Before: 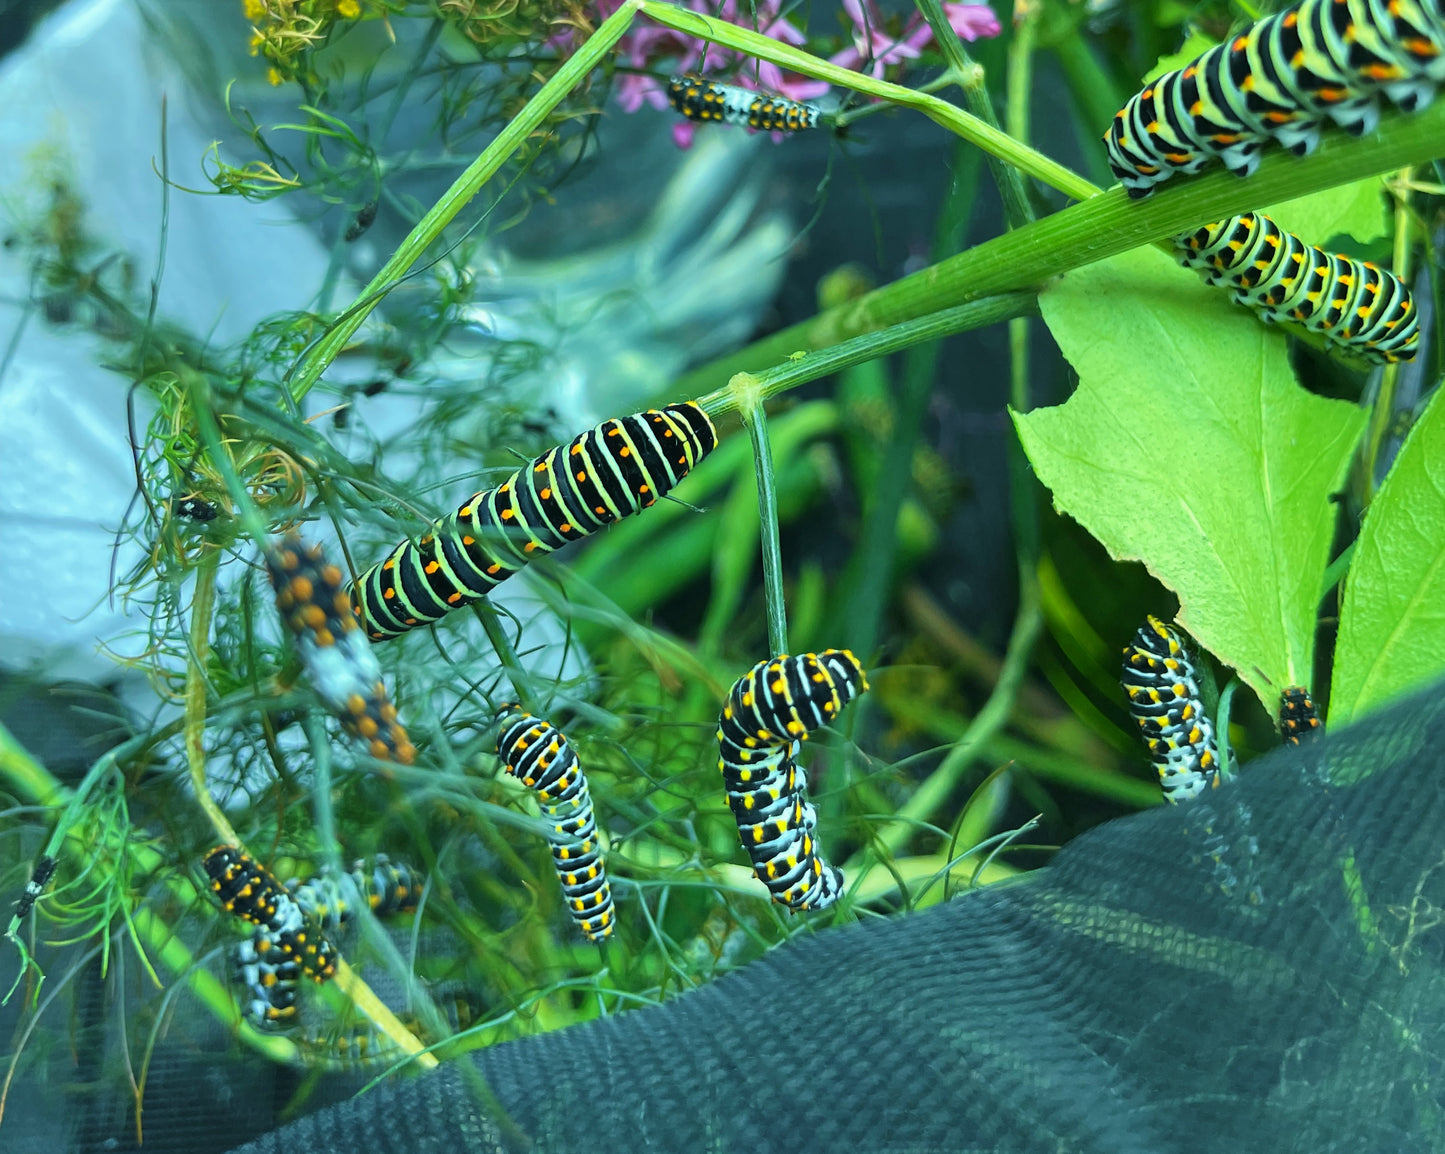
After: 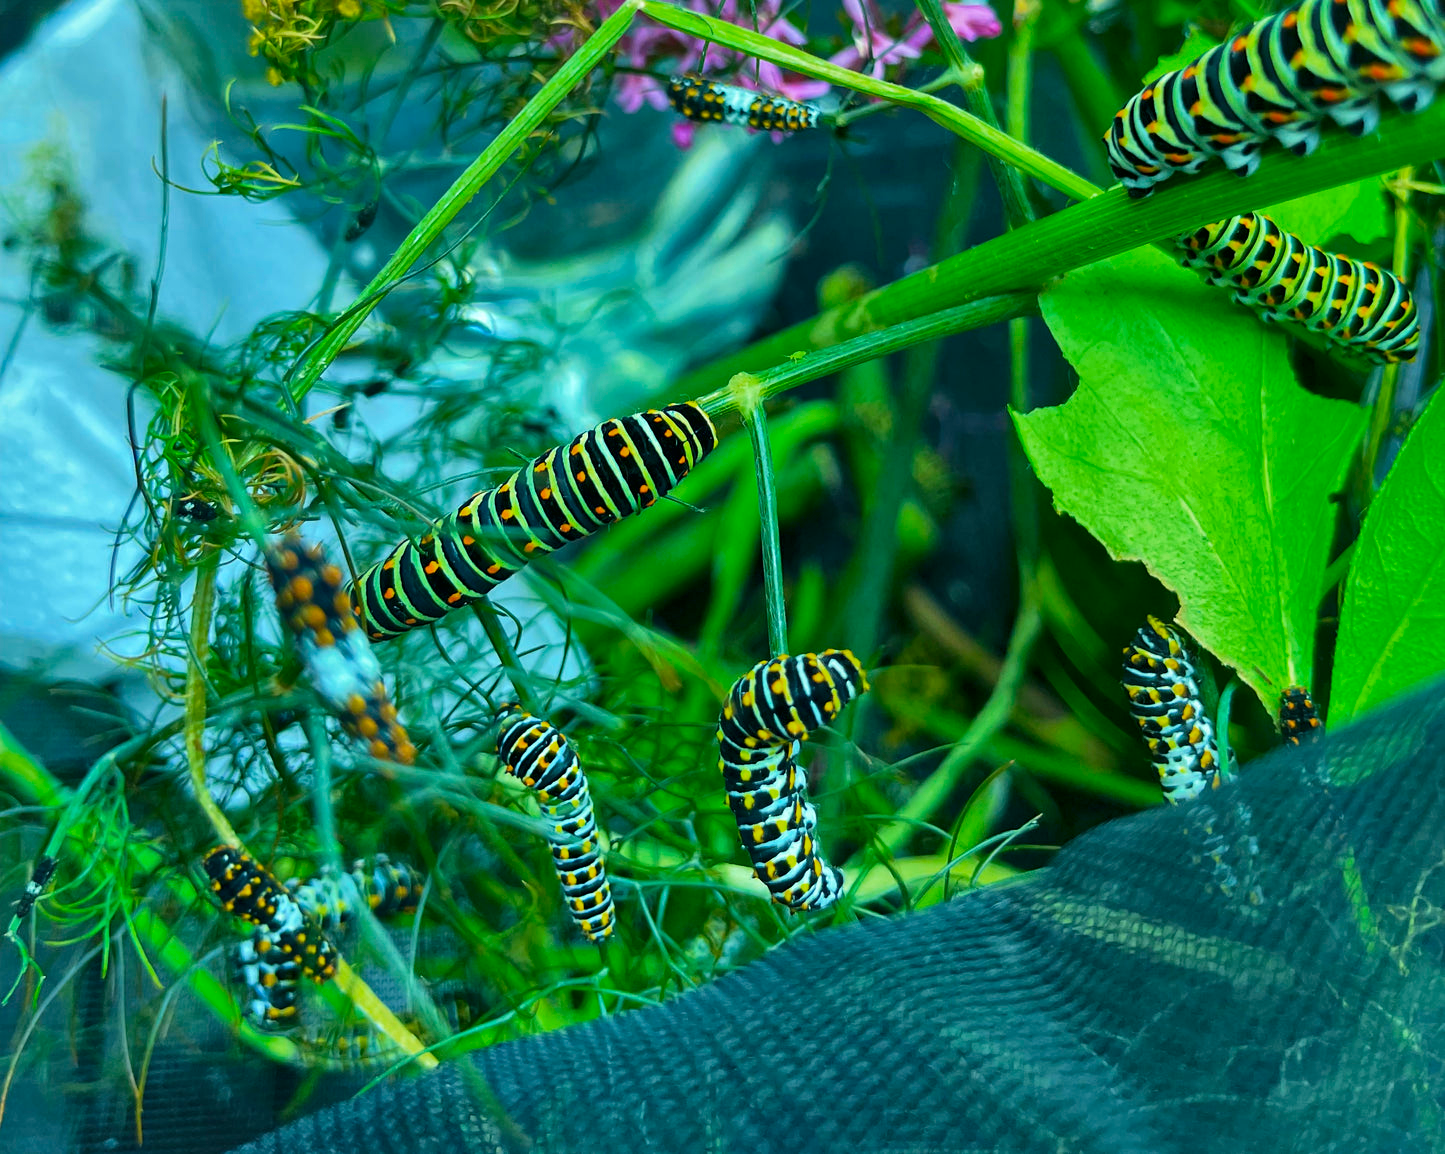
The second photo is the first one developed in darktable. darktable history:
local contrast: mode bilateral grid, contrast 25, coarseness 60, detail 151%, midtone range 0.2
exposure: compensate highlight preservation false
color zones: curves: ch0 [(0, 0.425) (0.143, 0.422) (0.286, 0.42) (0.429, 0.419) (0.571, 0.419) (0.714, 0.42) (0.857, 0.422) (1, 0.425)]; ch1 [(0, 0.666) (0.143, 0.669) (0.286, 0.671) (0.429, 0.67) (0.571, 0.67) (0.714, 0.67) (0.857, 0.67) (1, 0.666)]
